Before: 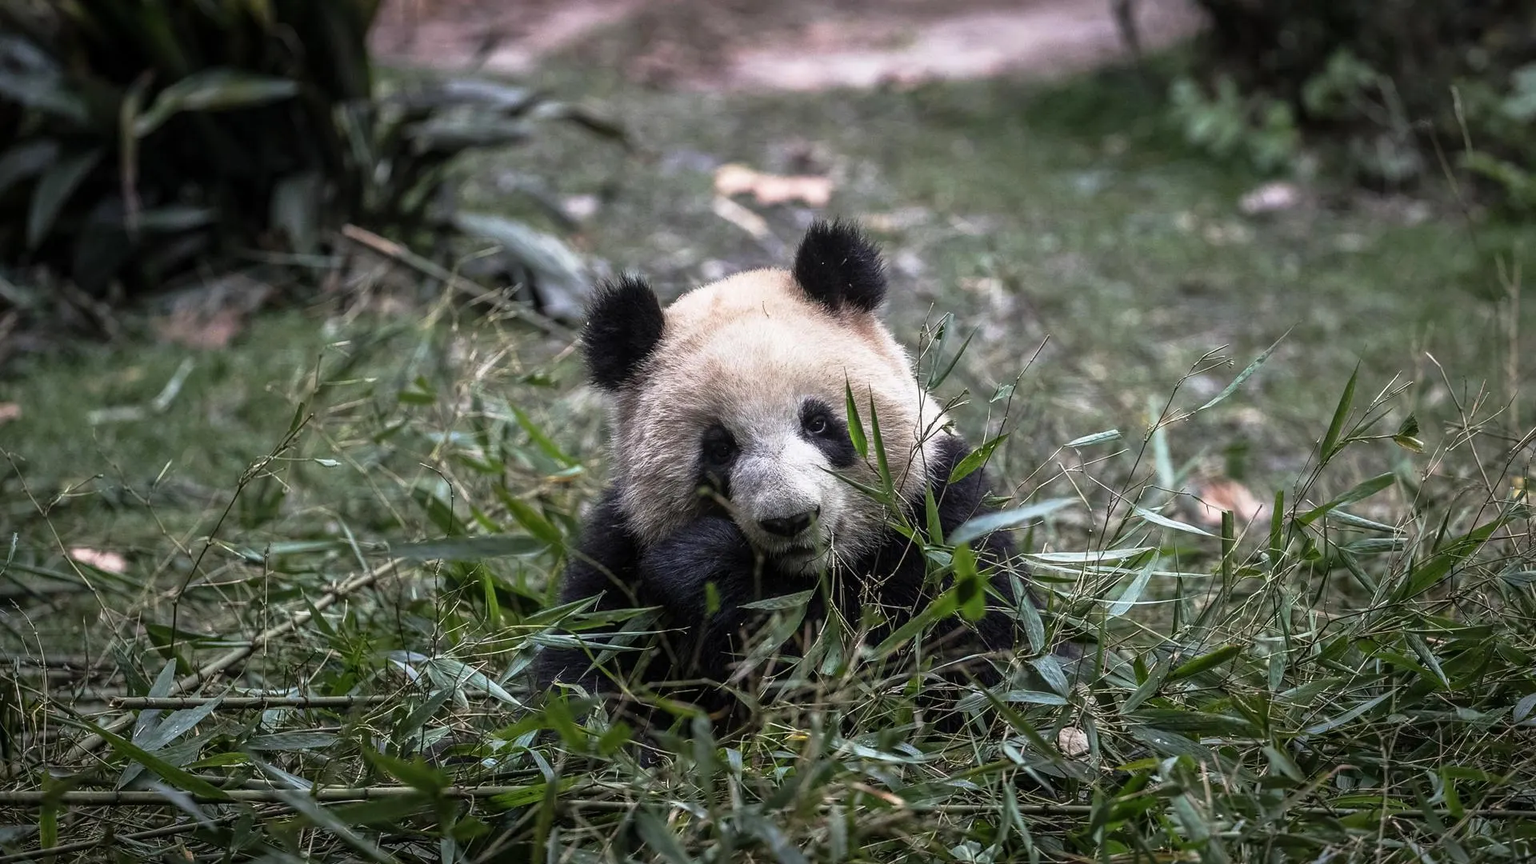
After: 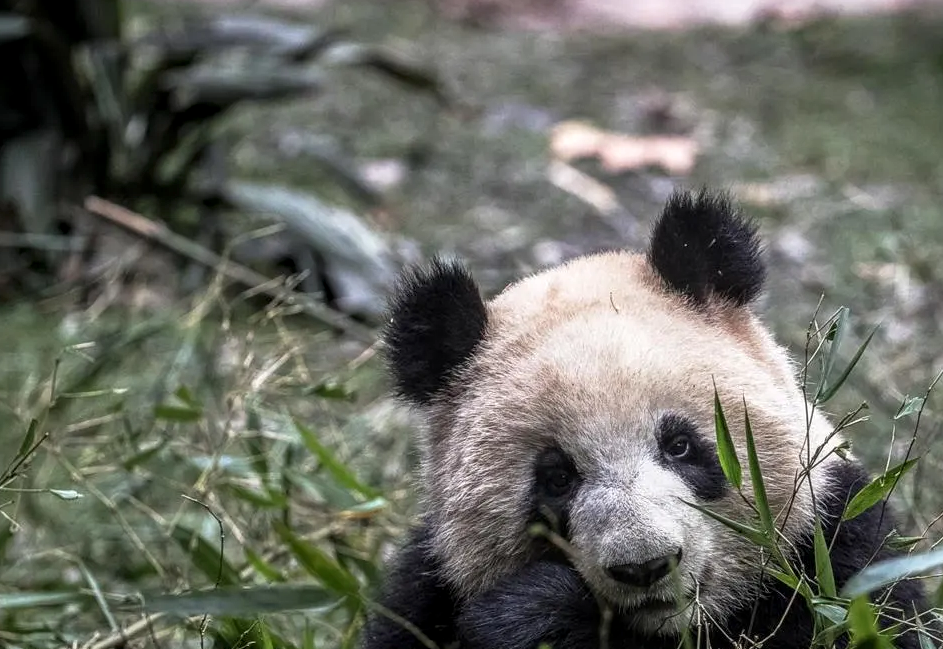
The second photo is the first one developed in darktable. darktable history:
local contrast: on, module defaults
crop: left 17.892%, top 7.787%, right 32.972%, bottom 32.03%
